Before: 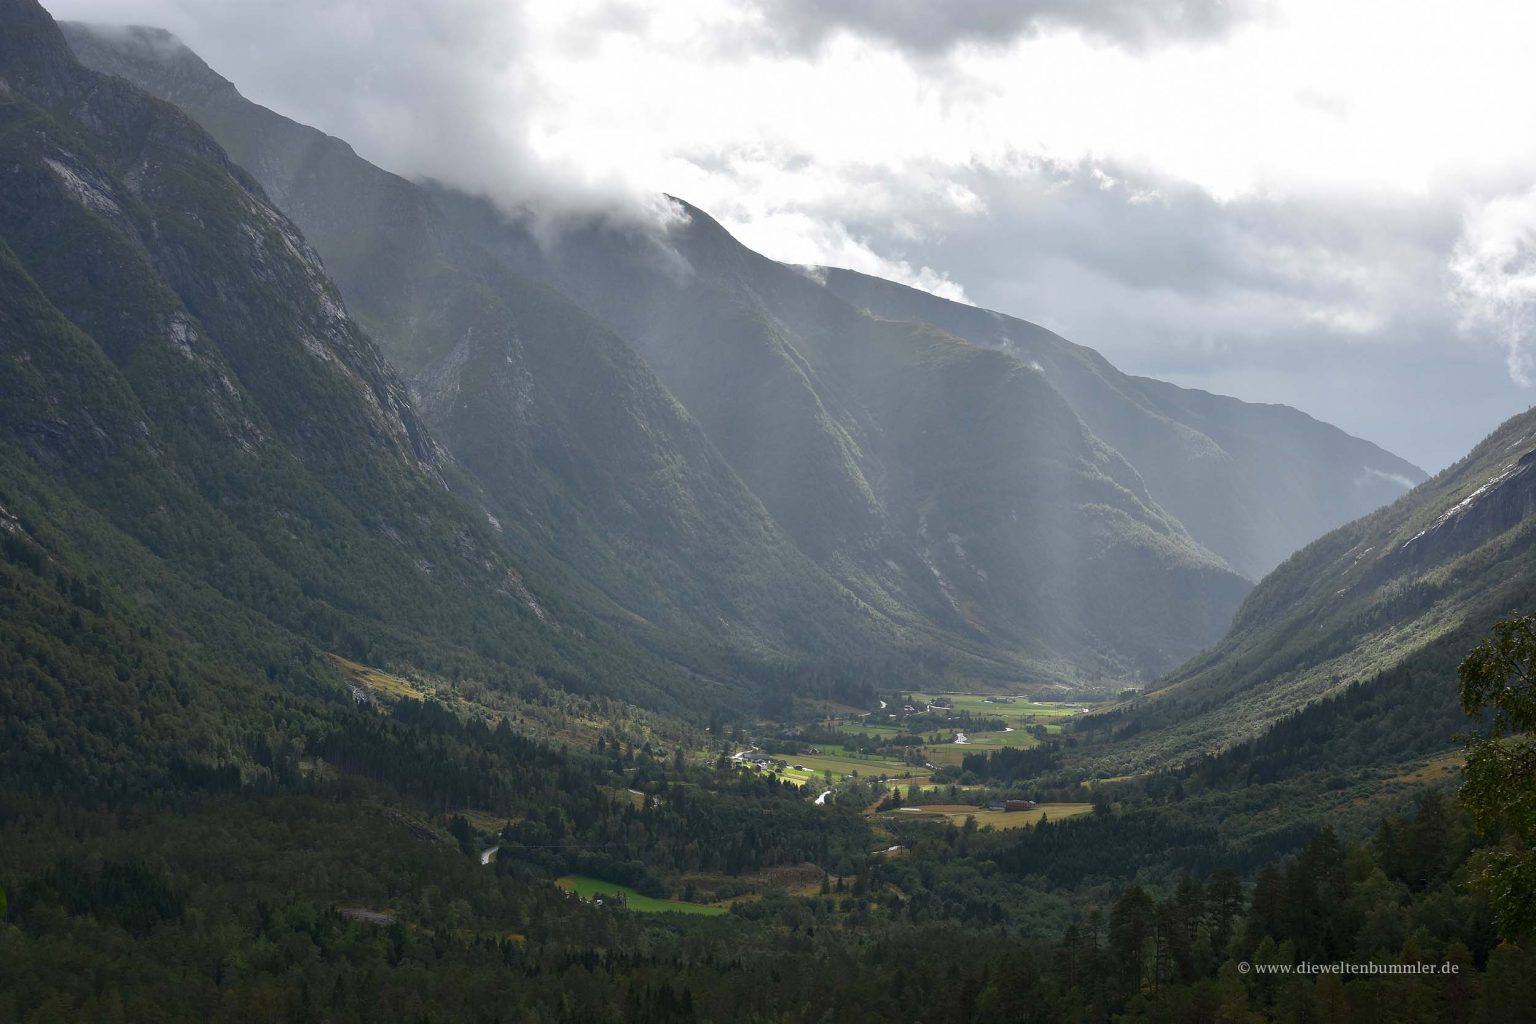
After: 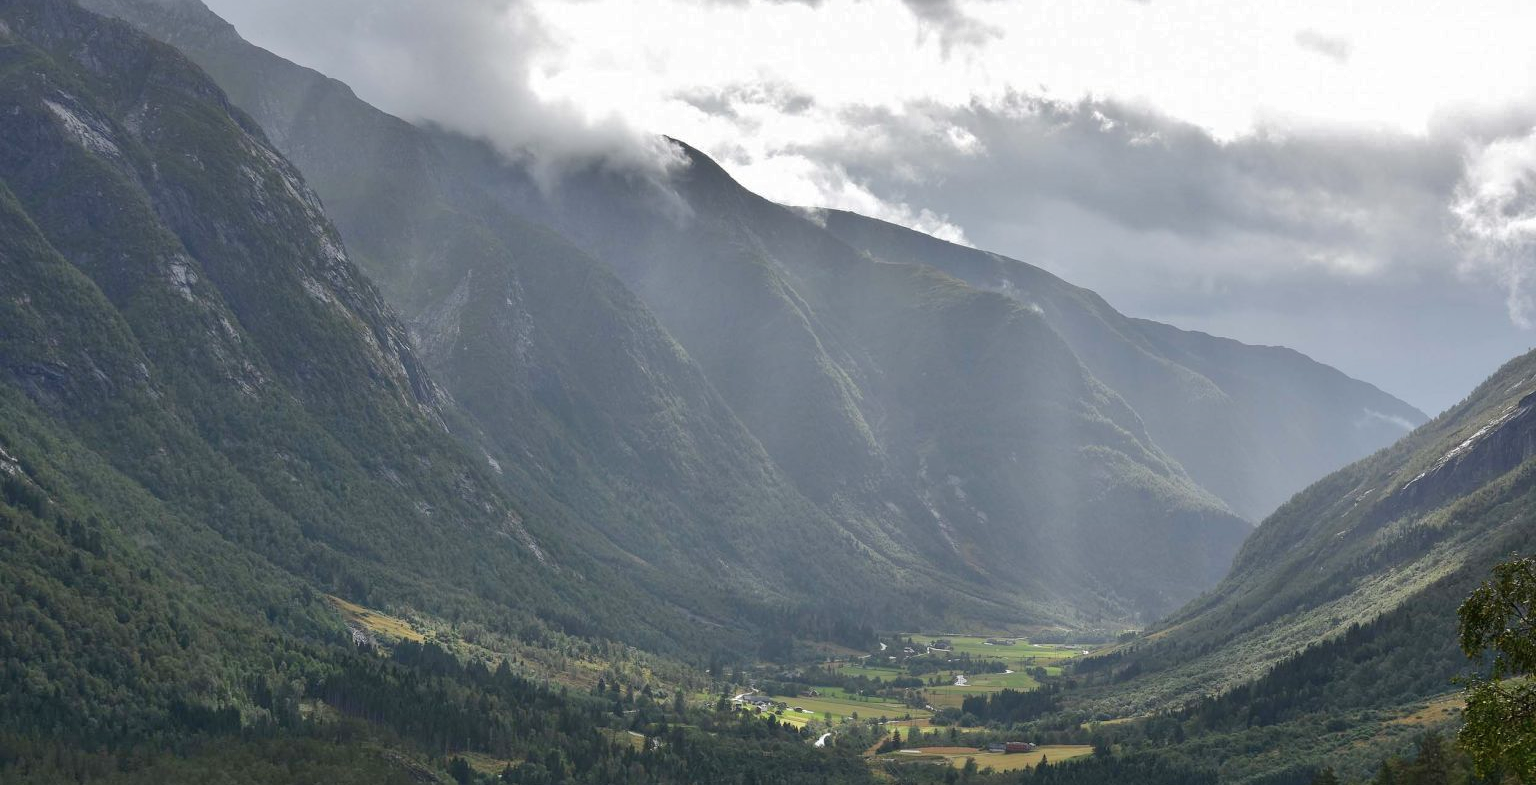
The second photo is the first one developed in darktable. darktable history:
shadows and highlights: highlights color adjustment 0%, soften with gaussian
base curve: curves: ch0 [(0, 0) (0.235, 0.266) (0.503, 0.496) (0.786, 0.72) (1, 1)]
crop: top 5.667%, bottom 17.637%
